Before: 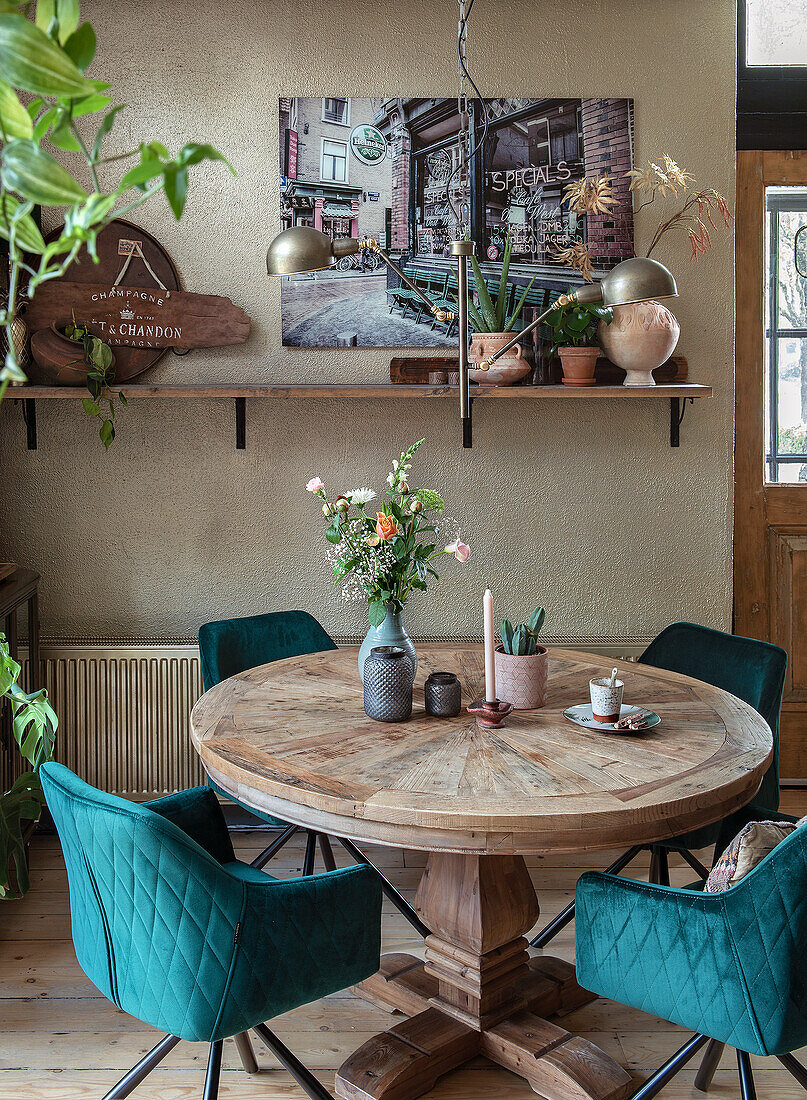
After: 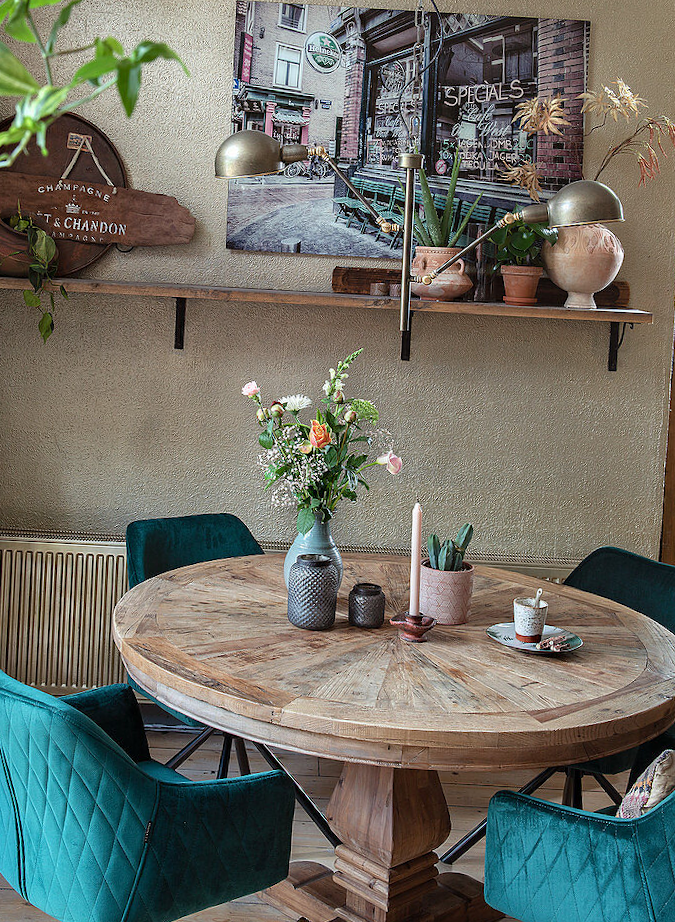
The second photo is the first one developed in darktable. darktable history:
crop and rotate: angle -3.21°, left 5.321%, top 5.192%, right 4.766%, bottom 4.674%
